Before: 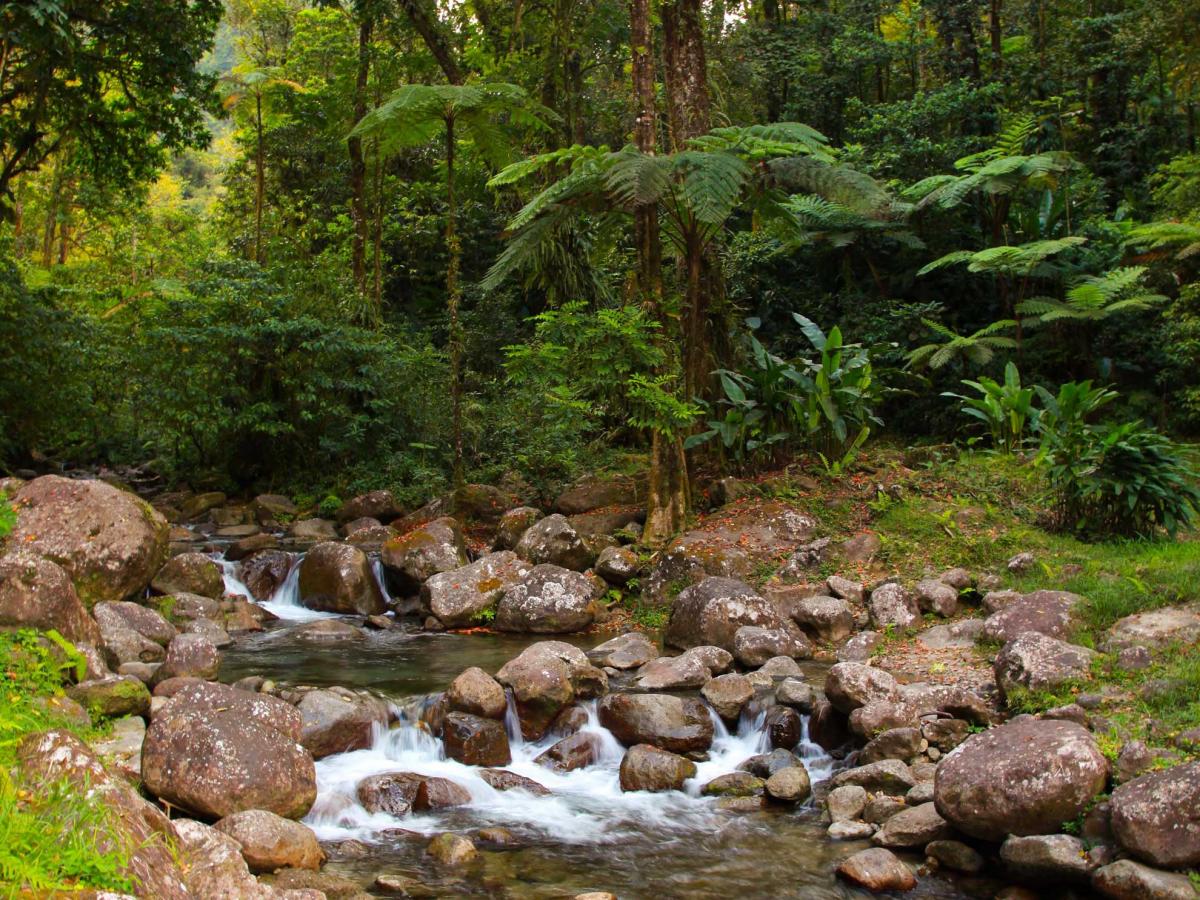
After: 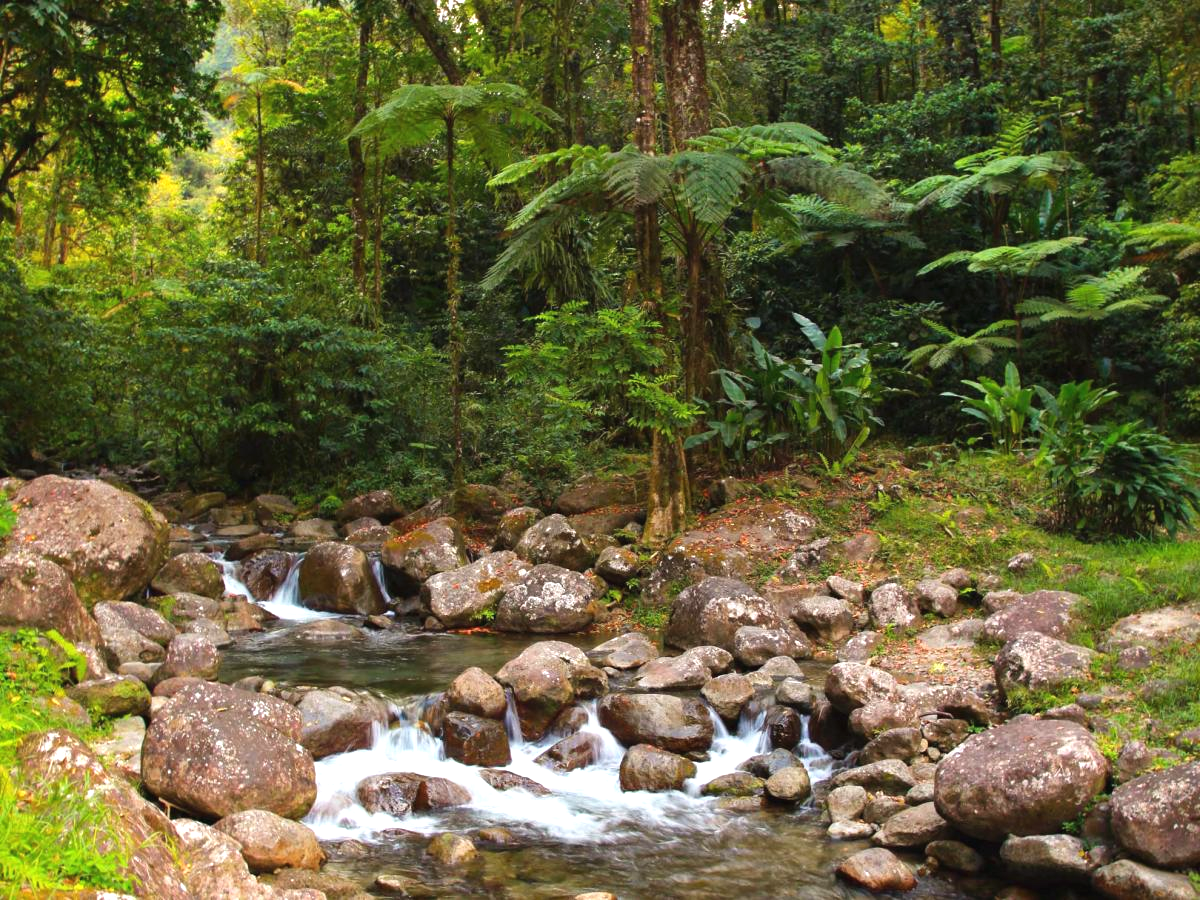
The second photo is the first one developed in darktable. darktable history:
exposure: black level correction -0.002, exposure 0.539 EV, compensate highlight preservation false
